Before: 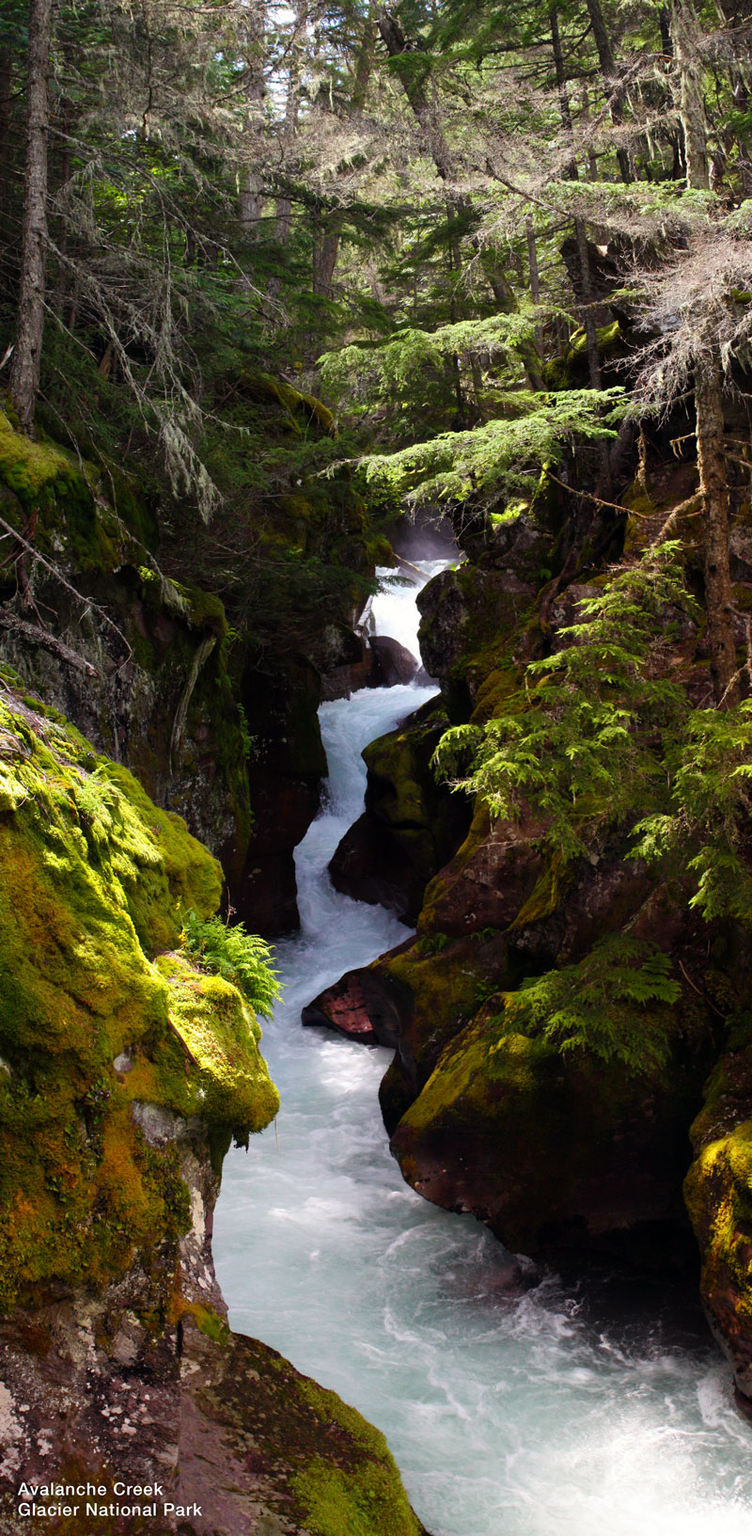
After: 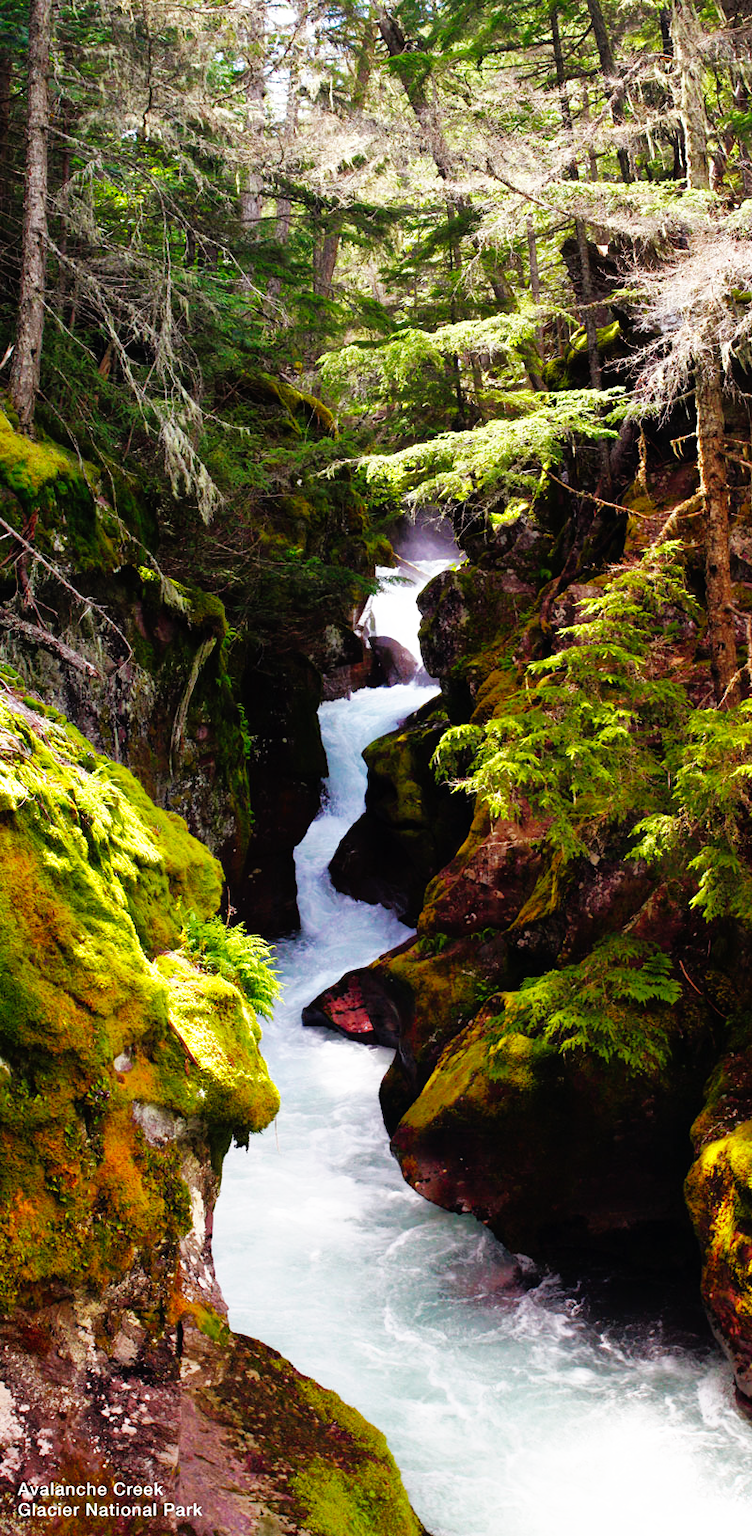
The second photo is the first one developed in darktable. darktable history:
base curve: curves: ch0 [(0, 0) (0.007, 0.004) (0.027, 0.03) (0.046, 0.07) (0.207, 0.54) (0.442, 0.872) (0.673, 0.972) (1, 1)], preserve colors none
shadows and highlights: on, module defaults
